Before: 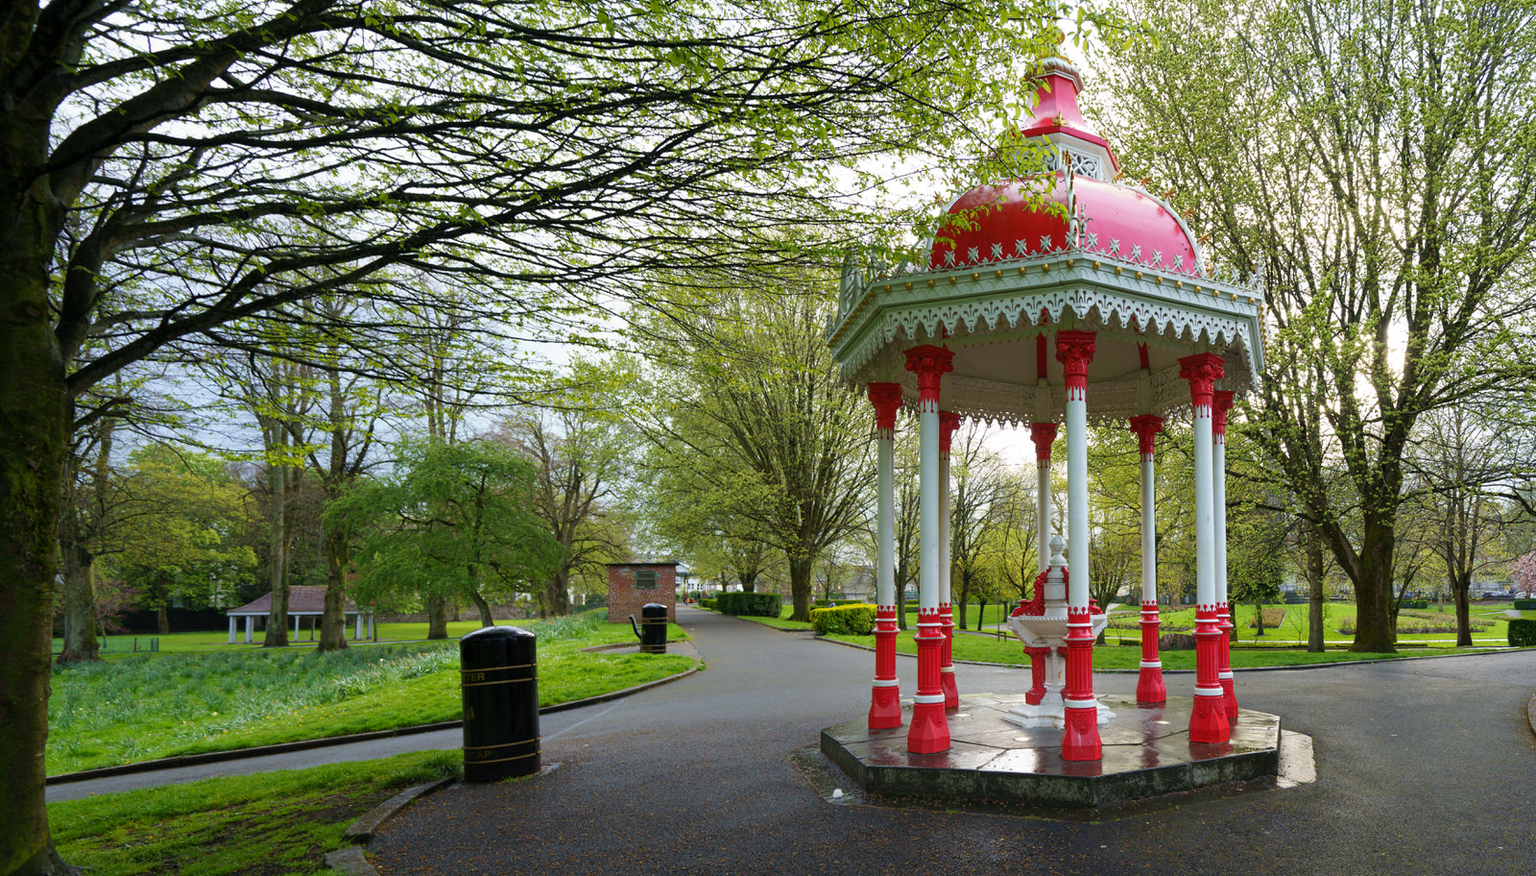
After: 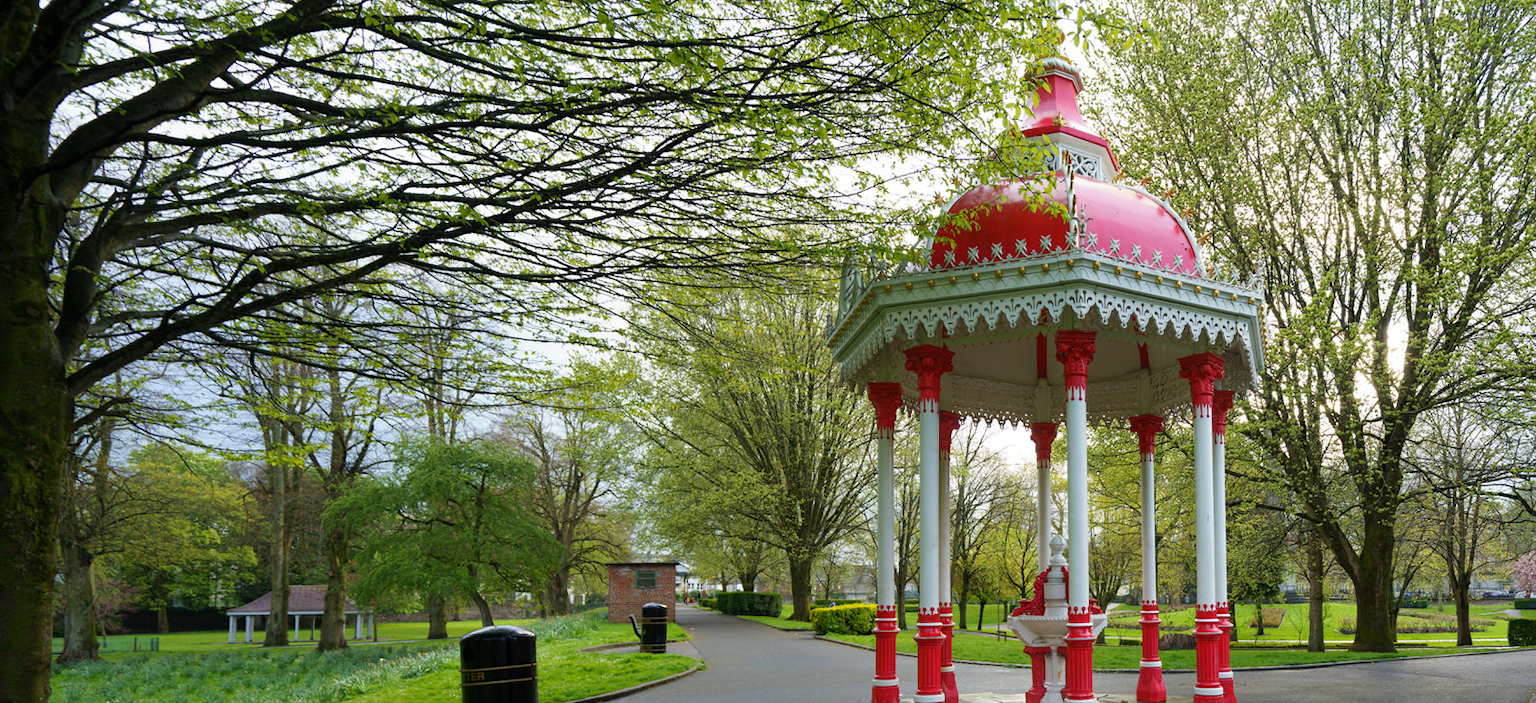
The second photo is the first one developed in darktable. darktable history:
crop: bottom 19.581%
